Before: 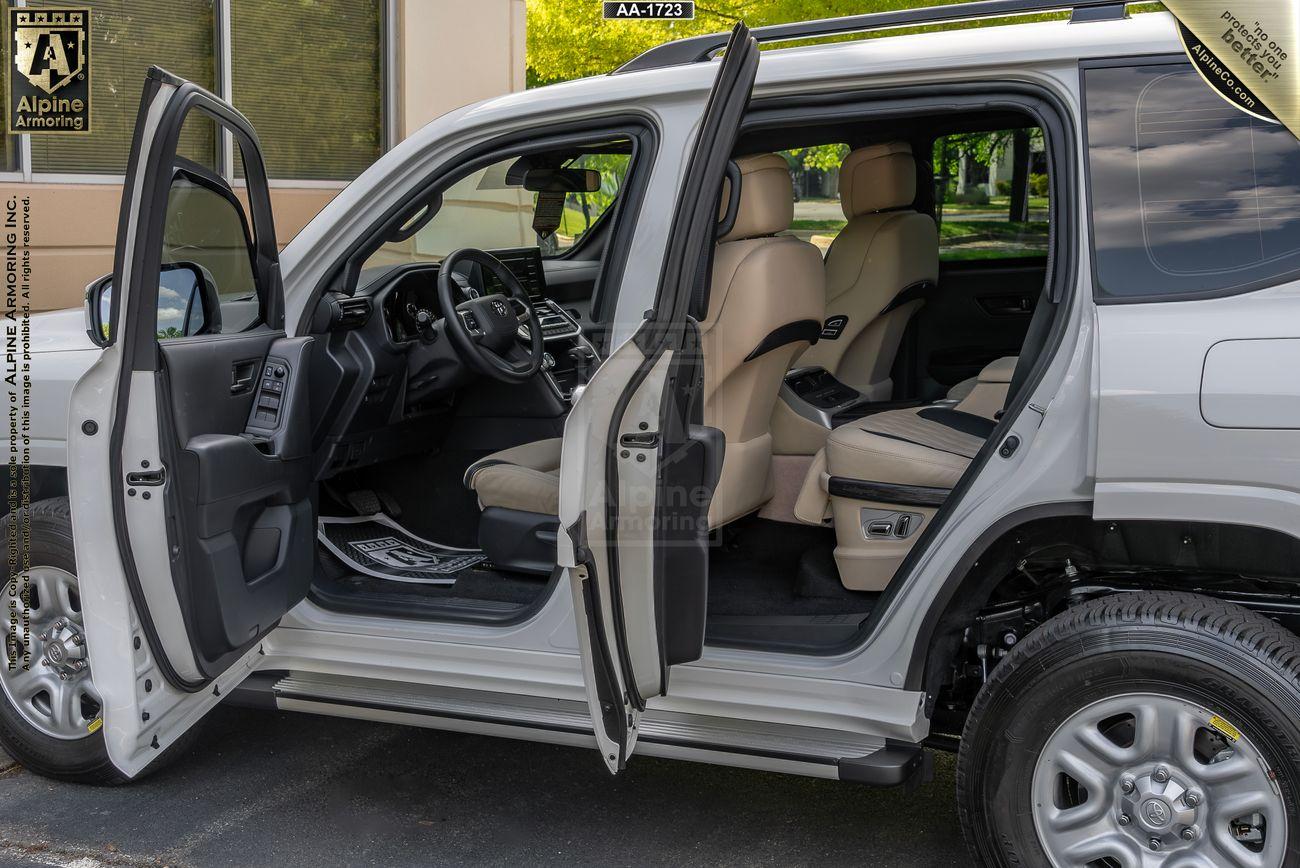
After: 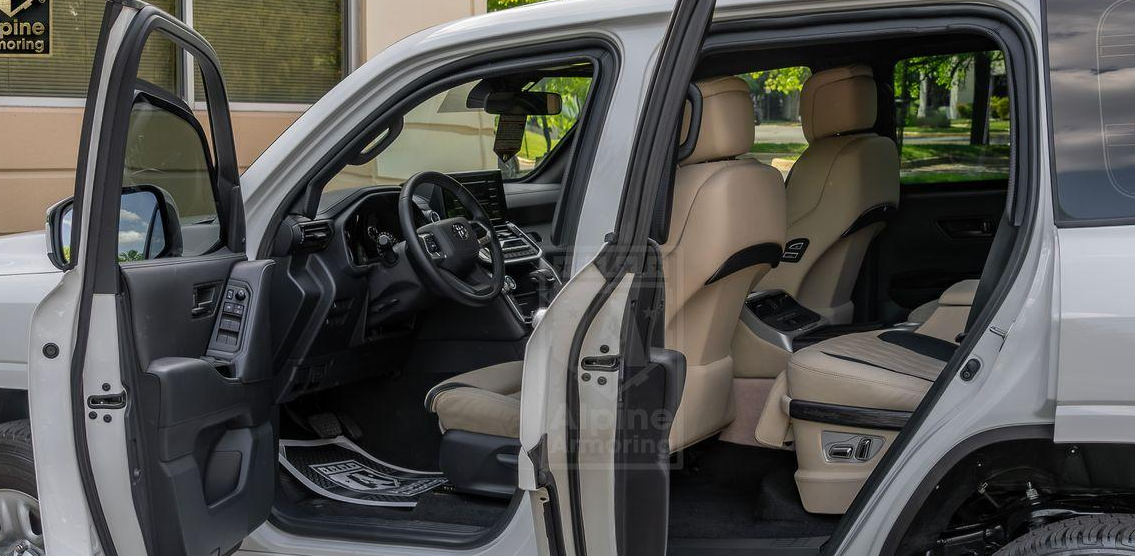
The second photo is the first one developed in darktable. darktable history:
crop: left 3.062%, top 8.906%, right 9.629%, bottom 26.994%
